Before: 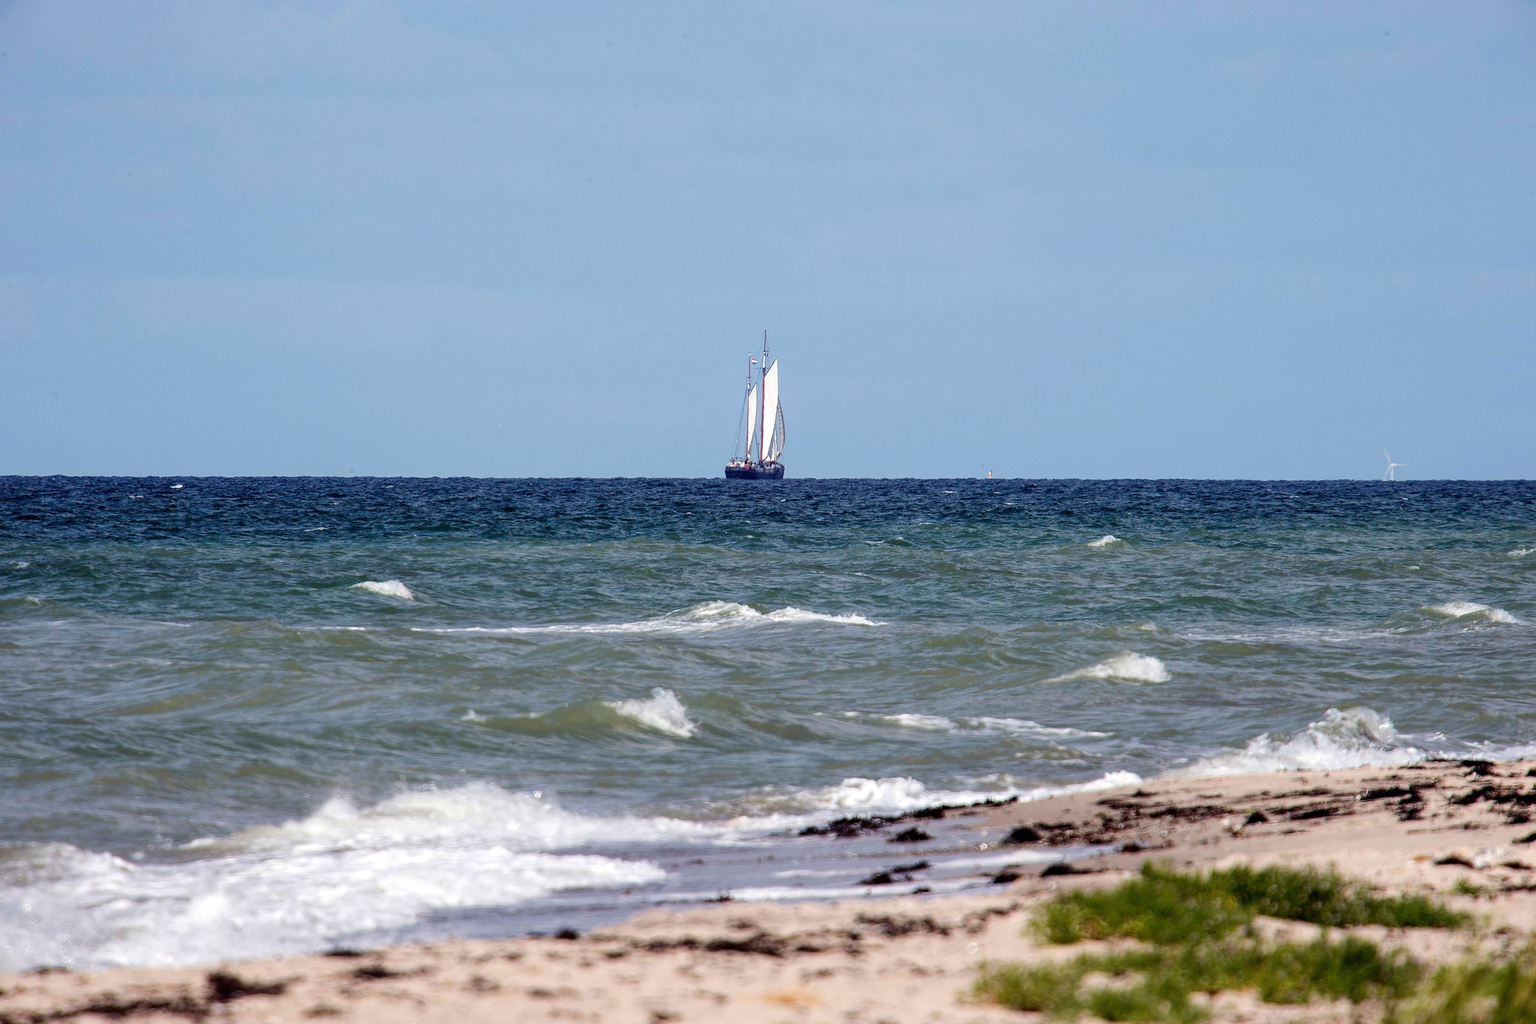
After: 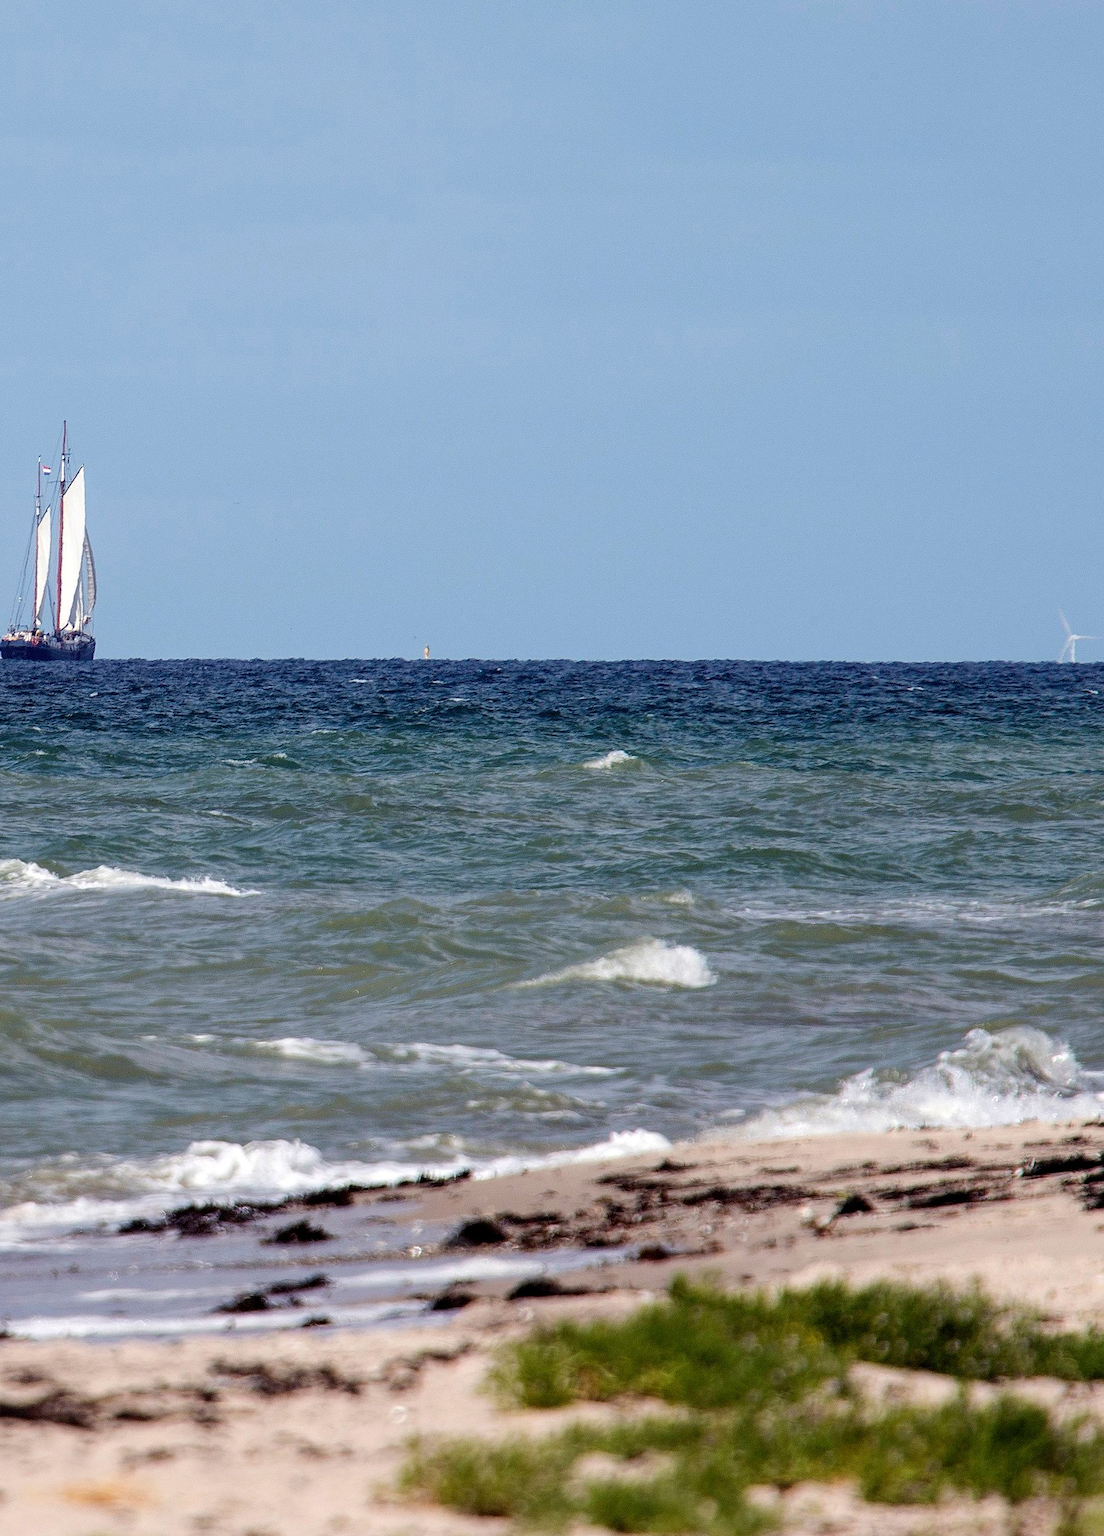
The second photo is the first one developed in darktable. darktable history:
crop: left 47.234%, top 6.746%, right 8.04%
